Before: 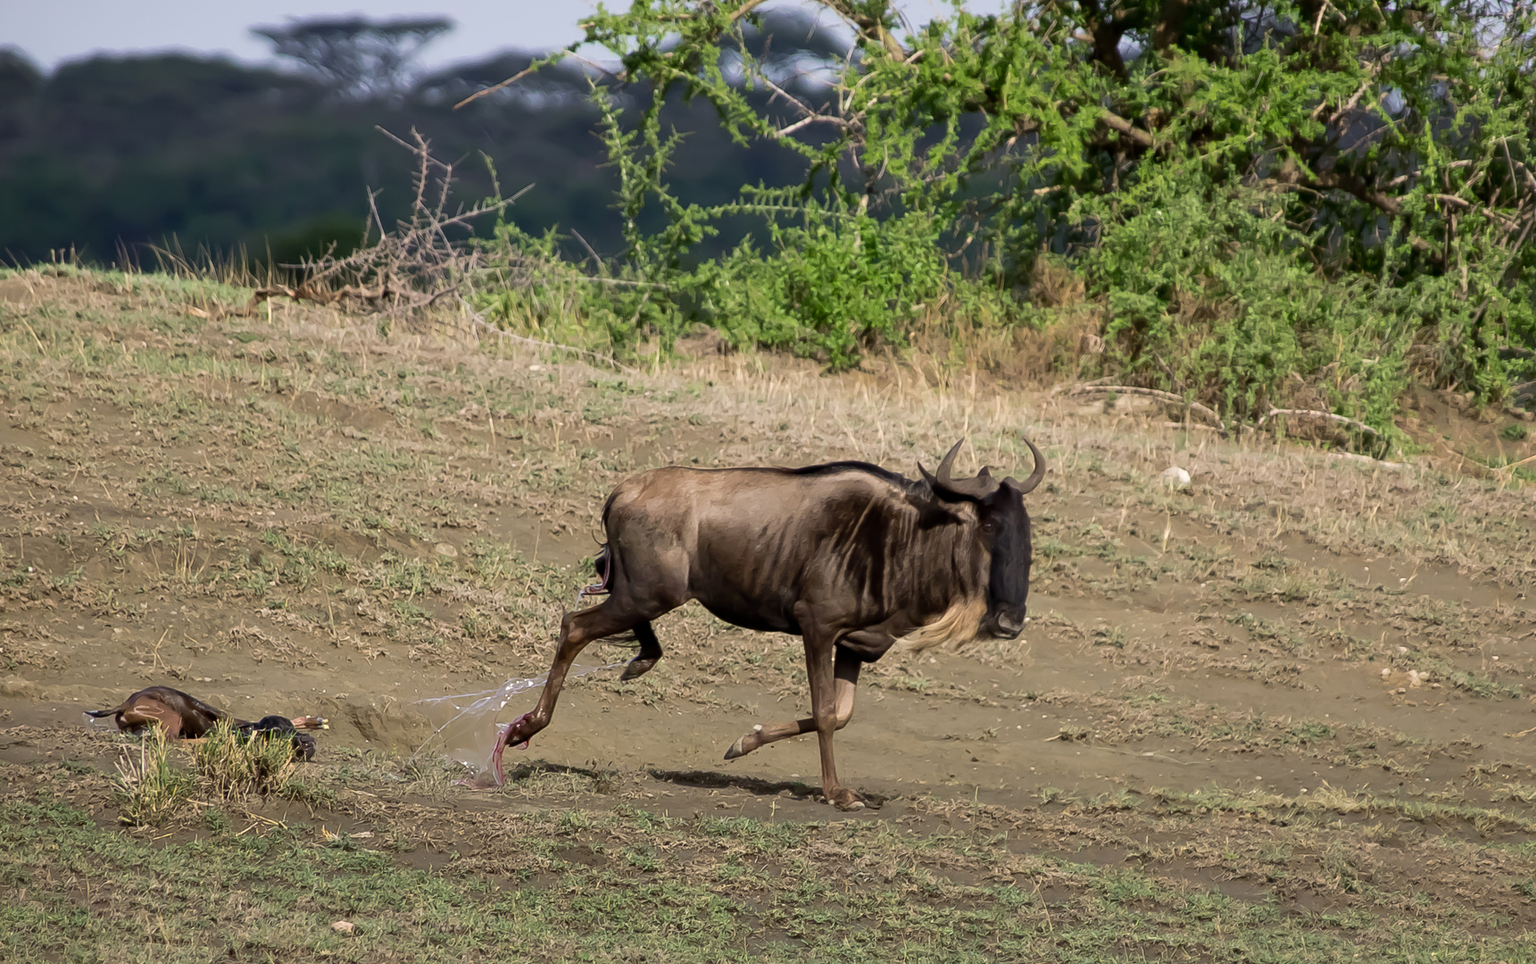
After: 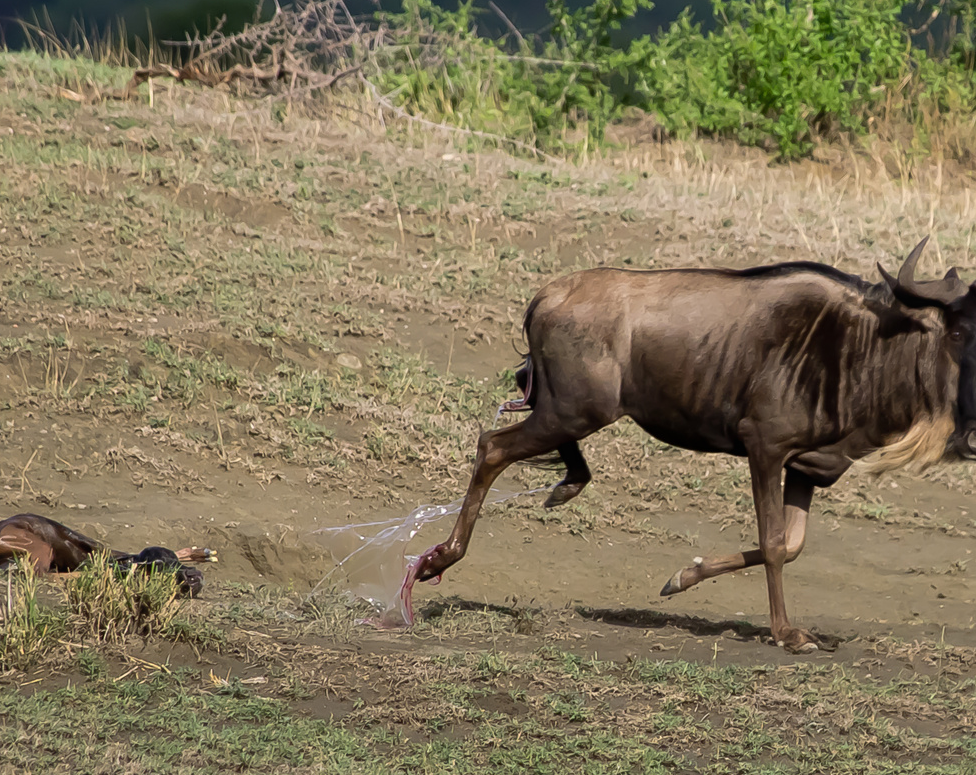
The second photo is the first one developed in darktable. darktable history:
contrast equalizer: octaves 7, y [[0.5, 0.5, 0.472, 0.5, 0.5, 0.5], [0.5 ×6], [0.5 ×6], [0 ×6], [0 ×6]]
crop: left 8.815%, top 23.616%, right 34.448%, bottom 4.548%
